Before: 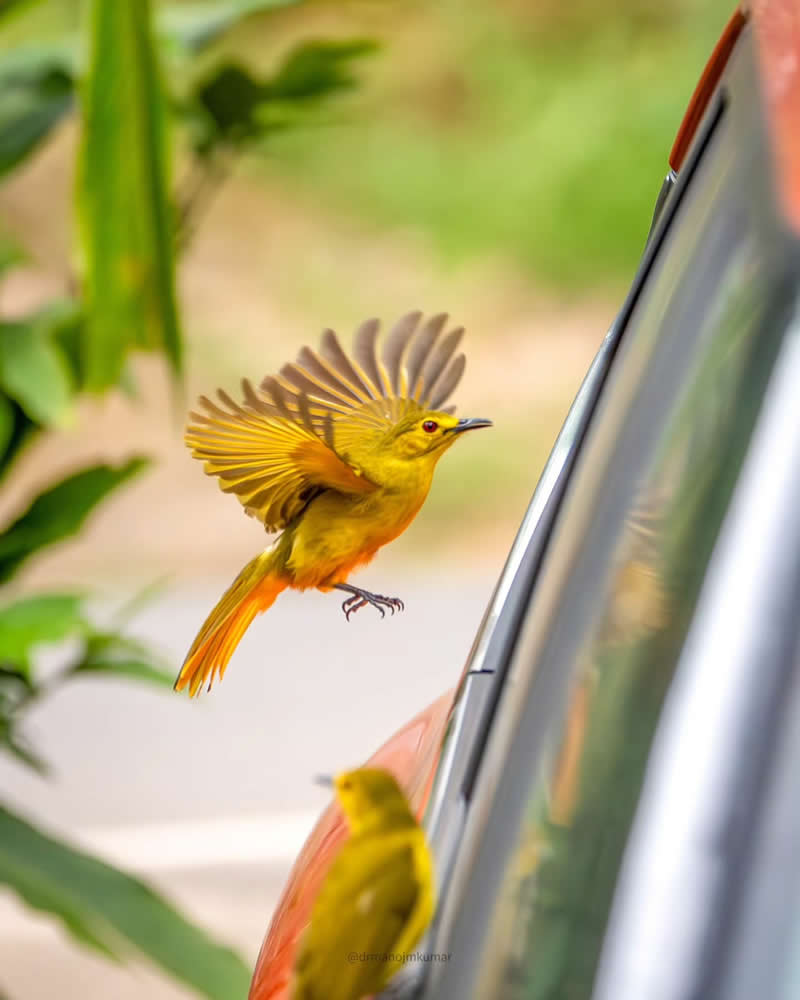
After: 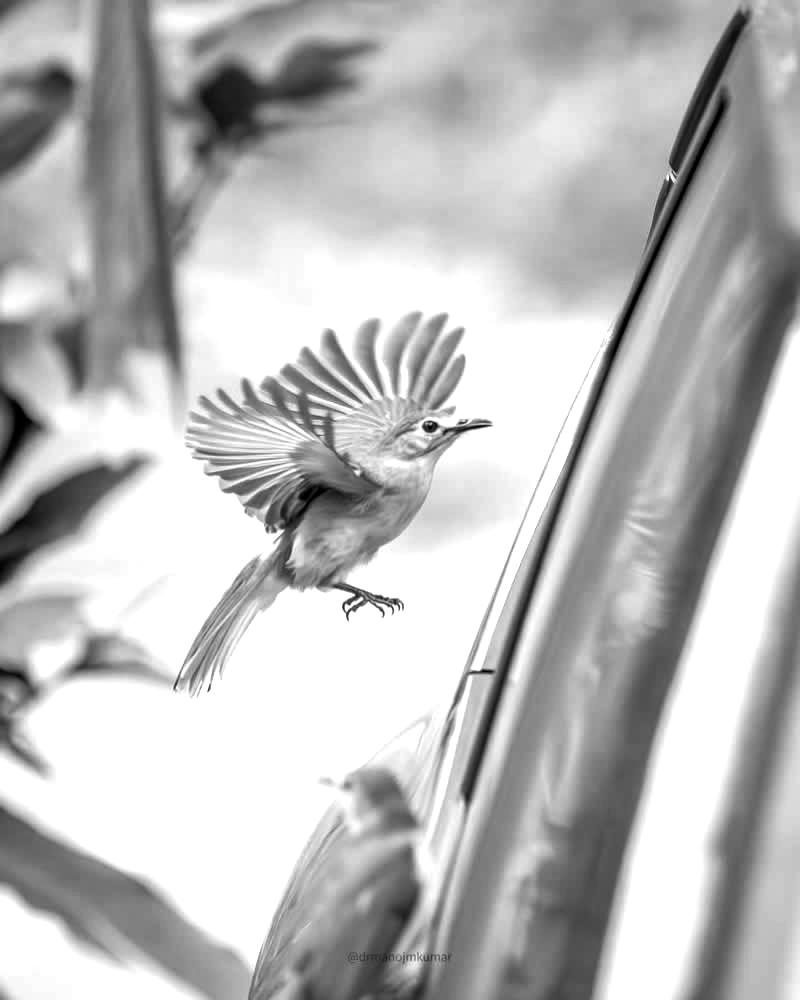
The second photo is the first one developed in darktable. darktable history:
color balance rgb: shadows lift › luminance -7.7%, shadows lift › chroma 2.13%, shadows lift › hue 165.27°, power › luminance -7.77%, power › chroma 1.1%, power › hue 215.88°, highlights gain › luminance 15.15%, highlights gain › chroma 7%, highlights gain › hue 125.57°, global offset › luminance -0.33%, global offset › chroma 0.11%, global offset › hue 165.27°, perceptual saturation grading › global saturation 24.42%, perceptual saturation grading › highlights -24.42%, perceptual saturation grading › mid-tones 24.42%, perceptual saturation grading › shadows 40%, perceptual brilliance grading › global brilliance -5%, perceptual brilliance grading › highlights 24.42%, perceptual brilliance grading › mid-tones 7%, perceptual brilliance grading › shadows -5%
monochrome: on, module defaults
